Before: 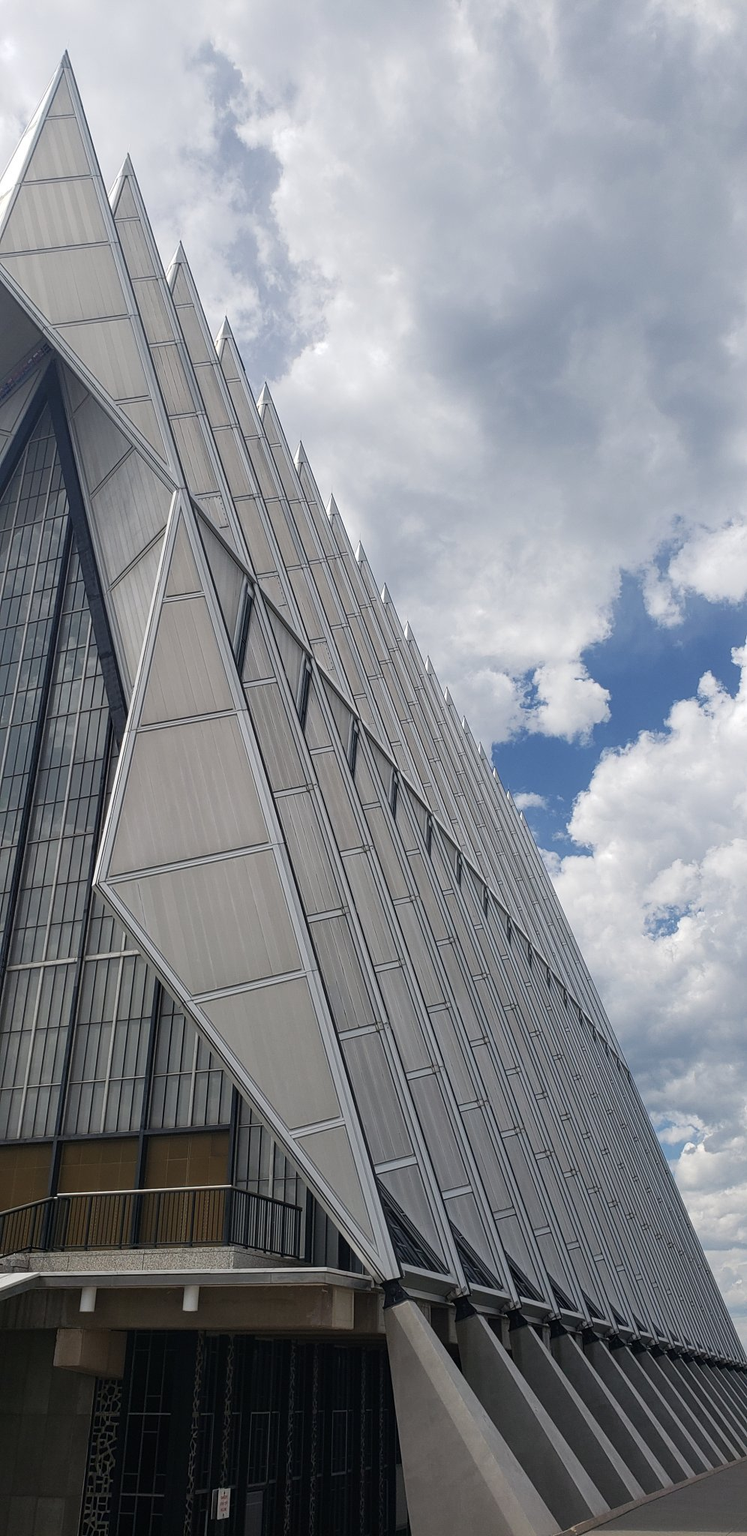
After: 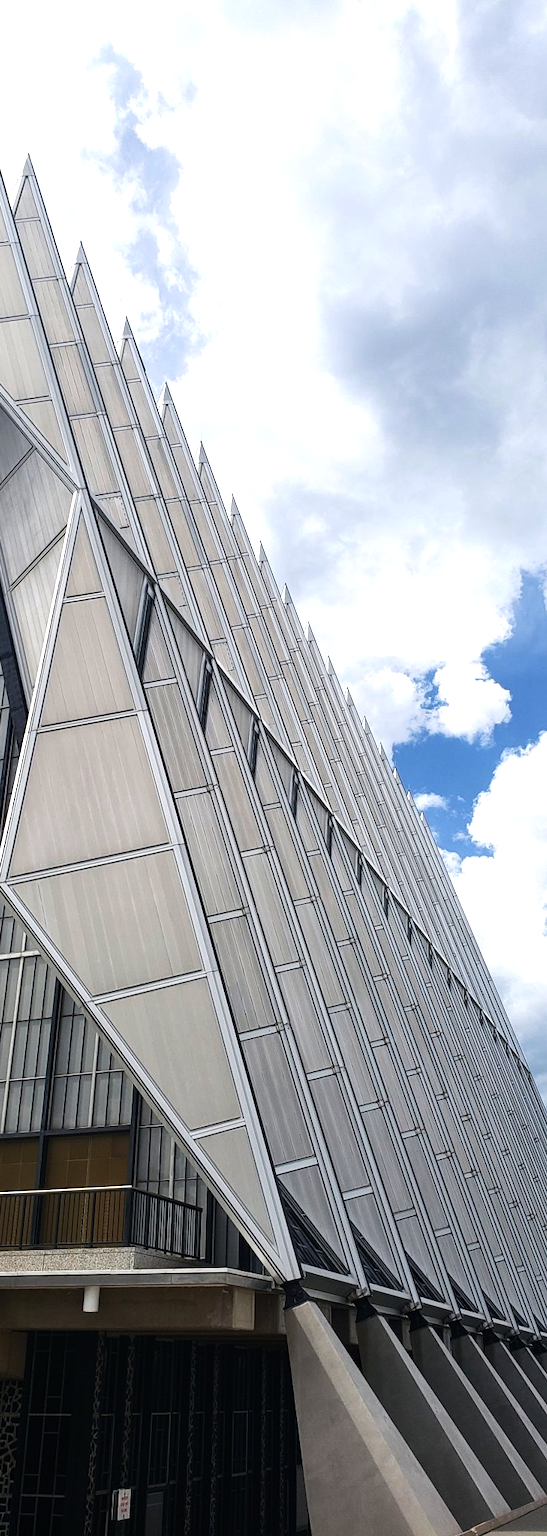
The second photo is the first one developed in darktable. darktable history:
tone equalizer: -8 EV -0.75 EV, -7 EV -0.7 EV, -6 EV -0.6 EV, -5 EV -0.4 EV, -3 EV 0.4 EV, -2 EV 0.6 EV, -1 EV 0.7 EV, +0 EV 0.75 EV, edges refinement/feathering 500, mask exposure compensation -1.57 EV, preserve details no
exposure: exposure 0.197 EV, compensate highlight preservation false
crop: left 13.443%, right 13.31%
color balance rgb: perceptual saturation grading › global saturation 20%, global vibrance 20%
